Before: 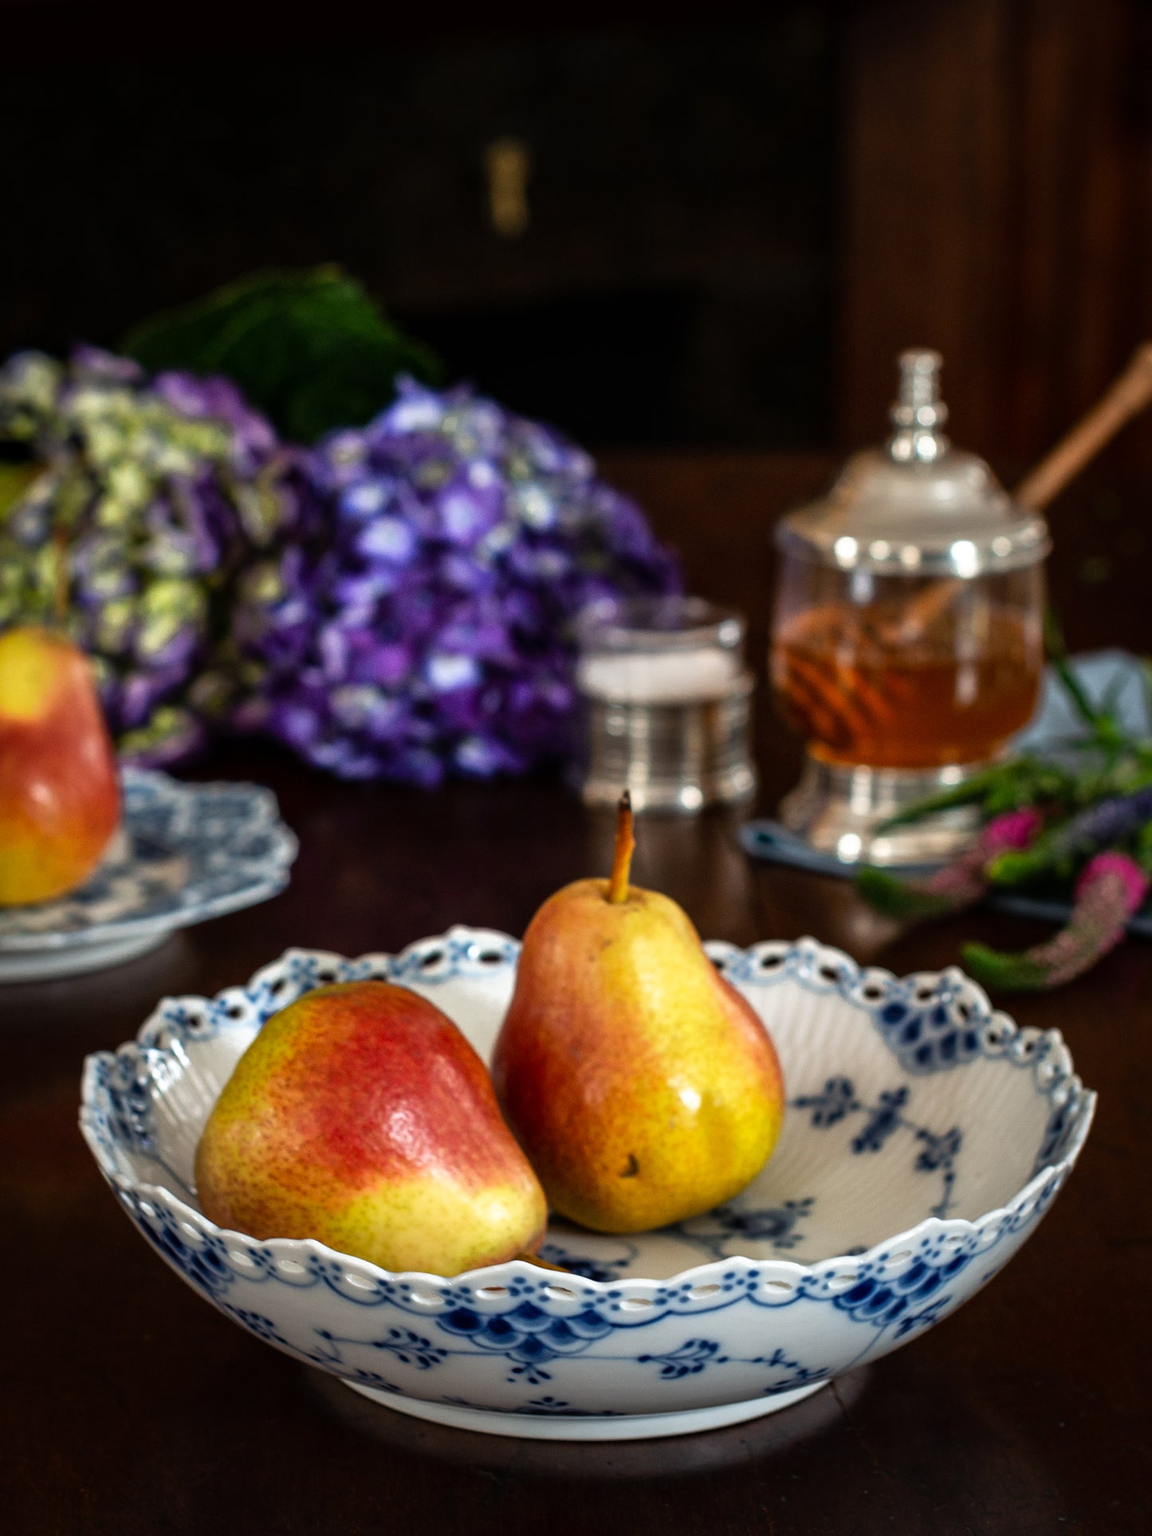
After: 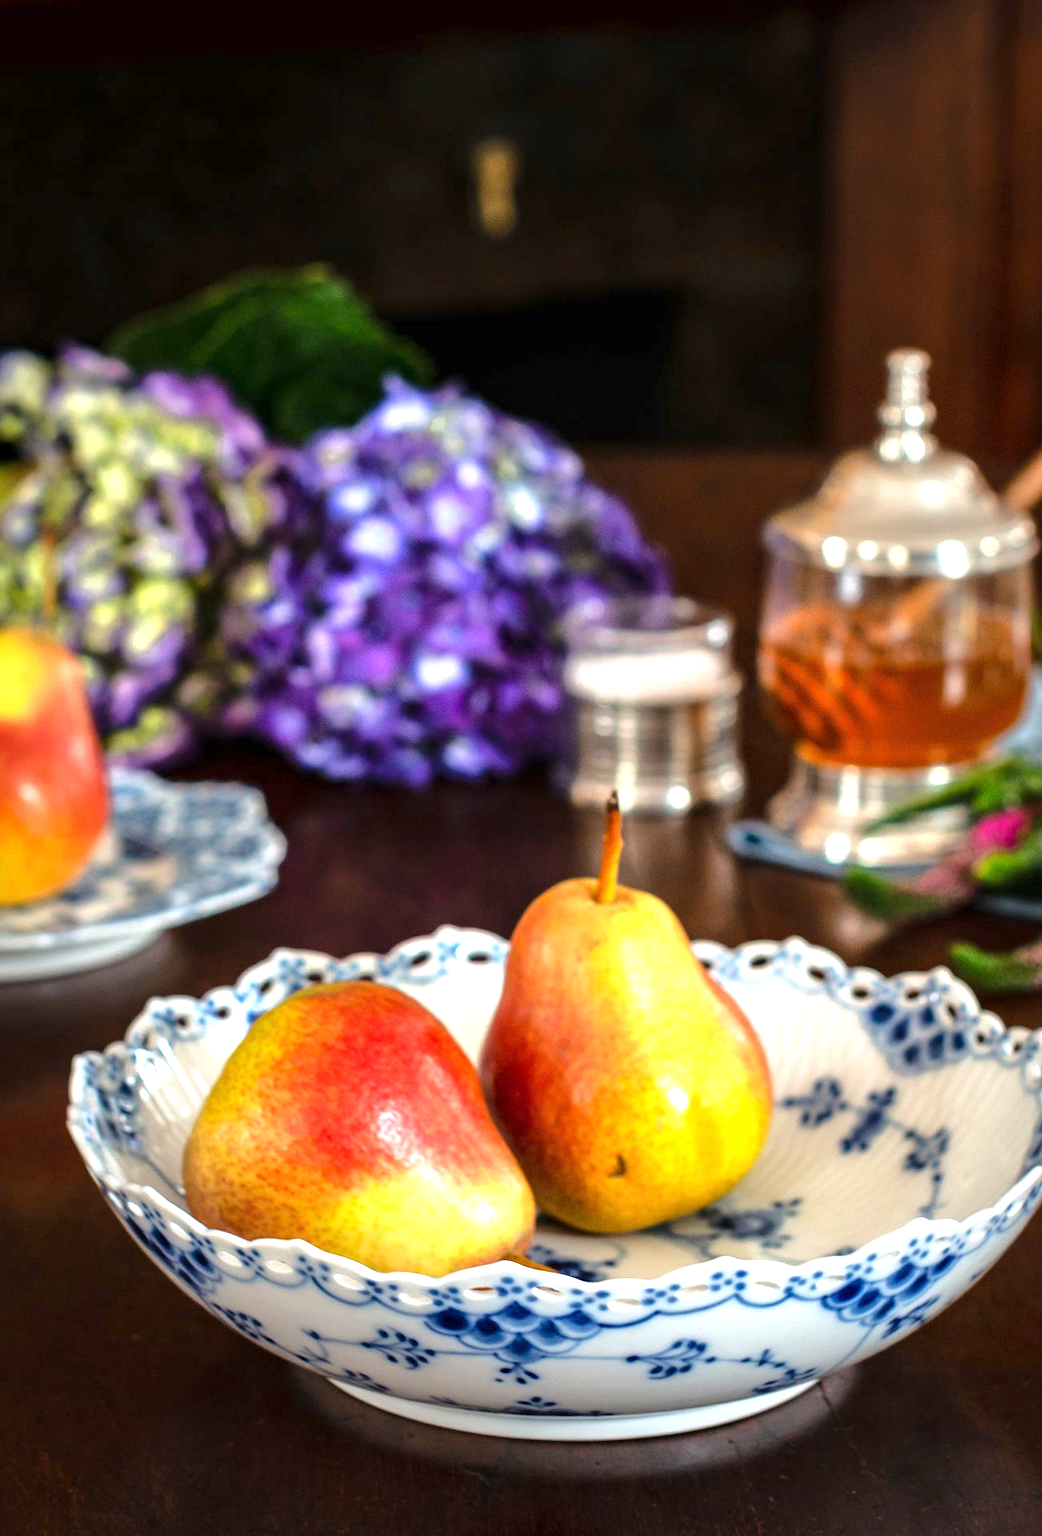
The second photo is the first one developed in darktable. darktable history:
exposure: exposure 0.644 EV, compensate highlight preservation false
crop and rotate: left 1.06%, right 8.402%
tone equalizer: -8 EV 0.973 EV, -7 EV 0.998 EV, -6 EV 0.966 EV, -5 EV 0.988 EV, -4 EV 1.03 EV, -3 EV 0.718 EV, -2 EV 0.525 EV, -1 EV 0.264 EV, edges refinement/feathering 500, mask exposure compensation -1.57 EV, preserve details no
